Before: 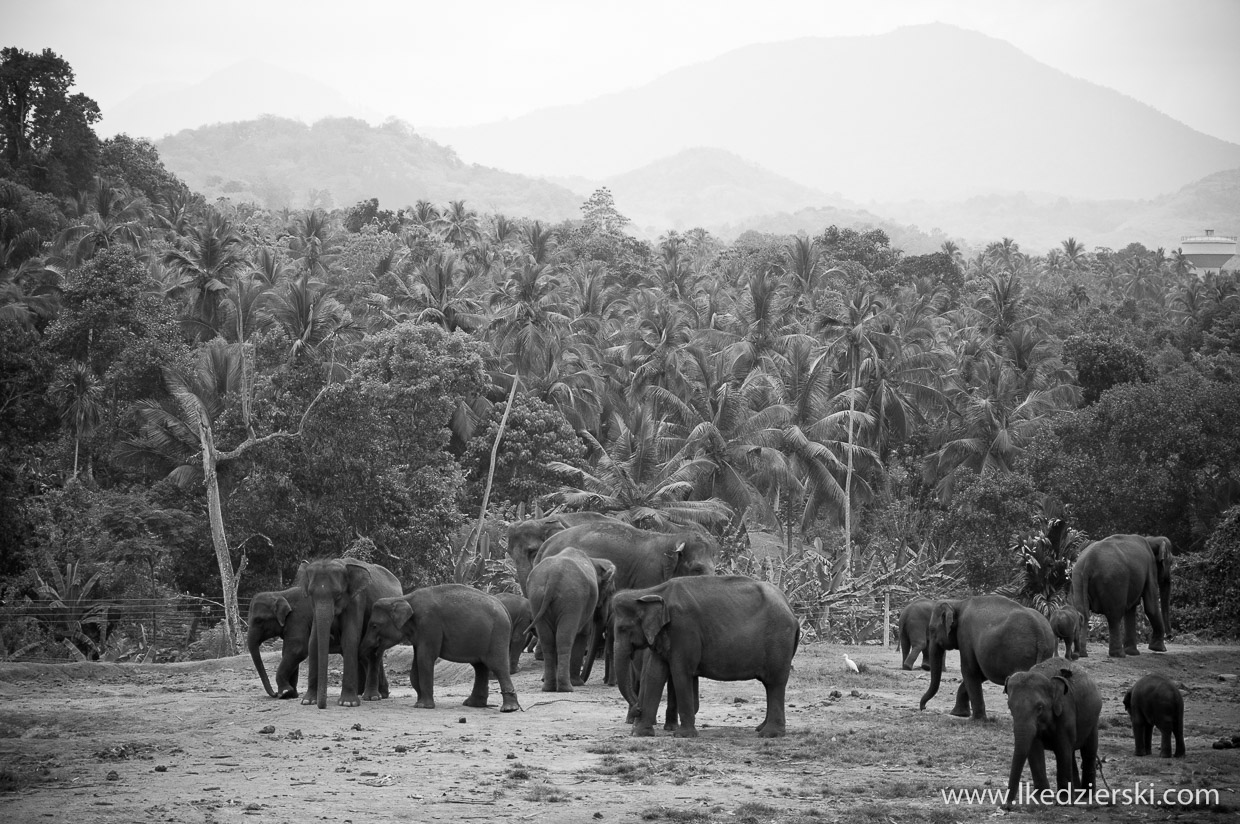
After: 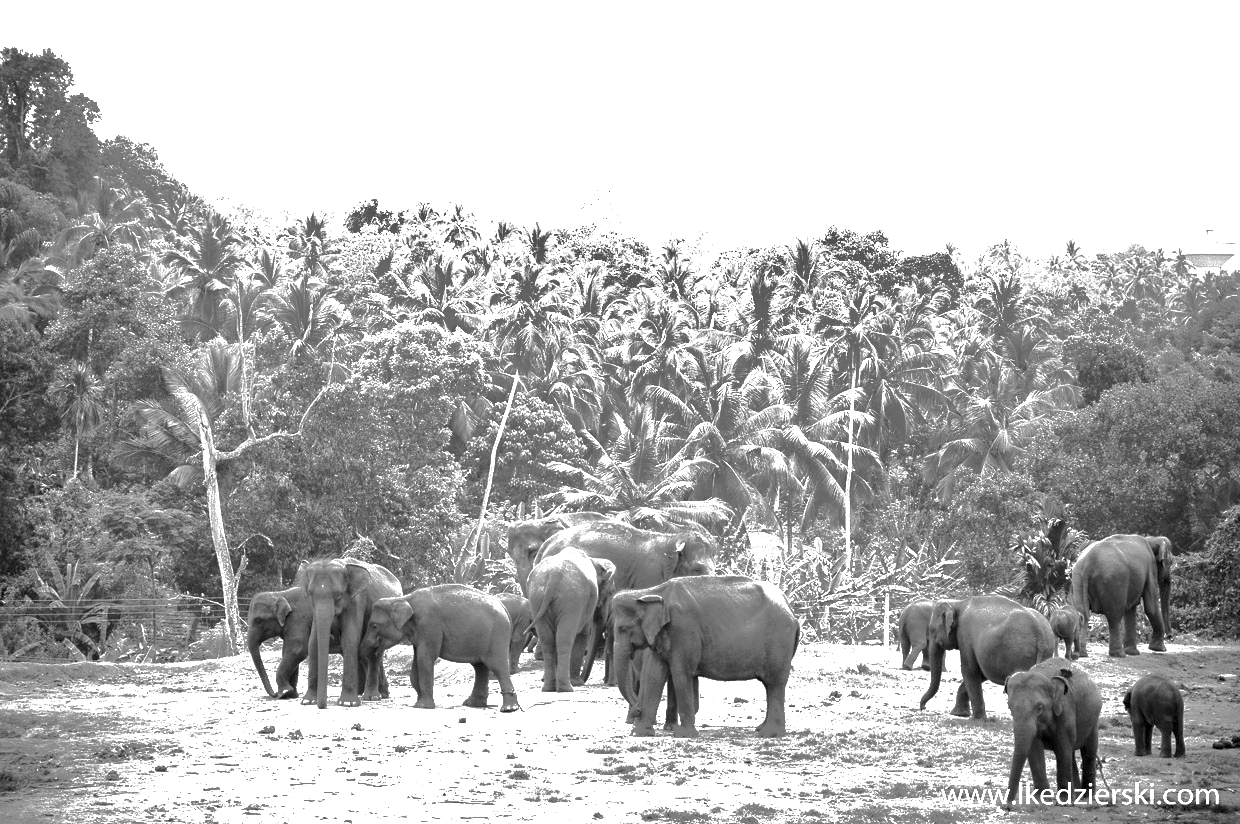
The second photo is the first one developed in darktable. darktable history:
shadows and highlights: shadows 25.79, highlights -70.61
exposure: exposure 2.045 EV, compensate highlight preservation false
